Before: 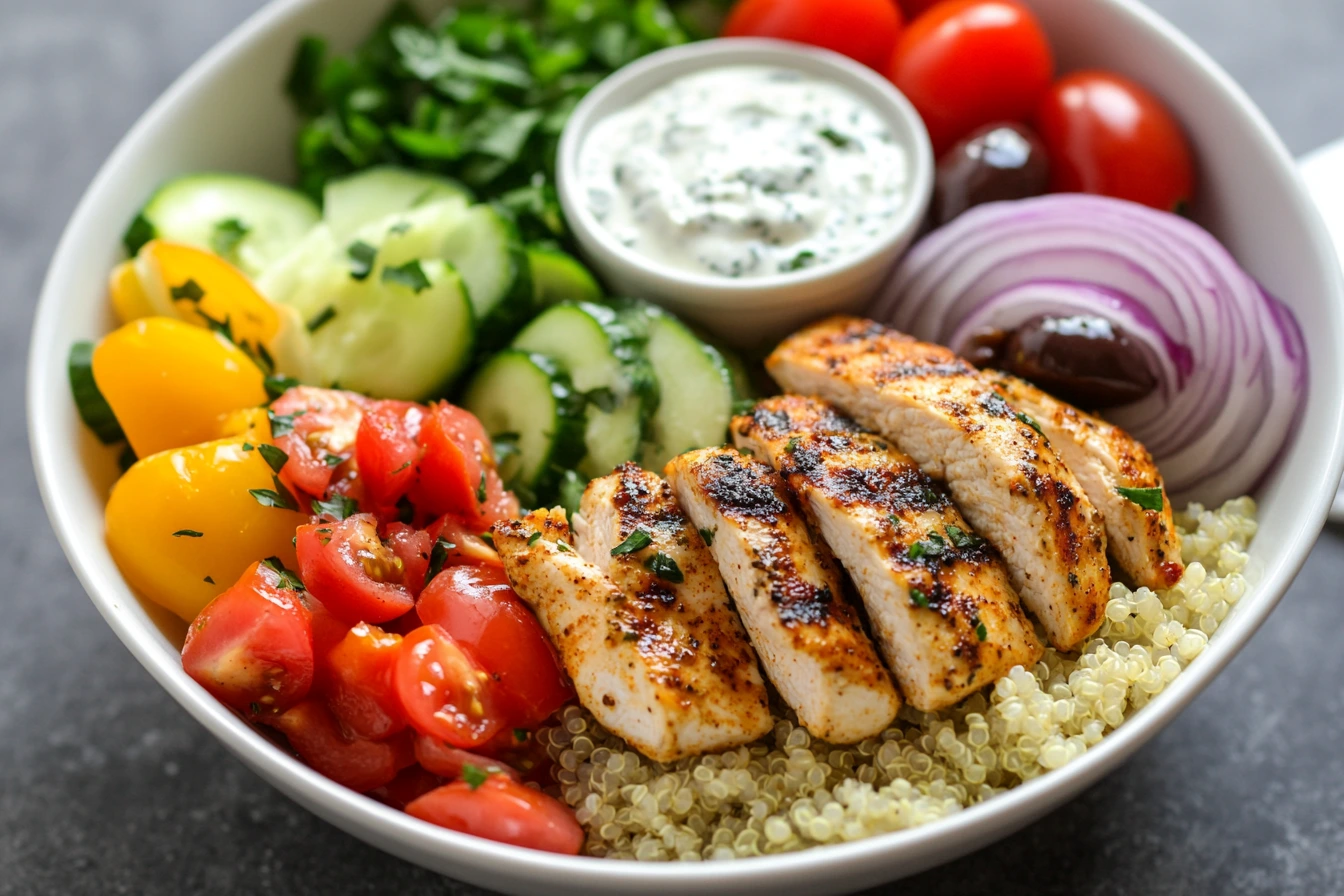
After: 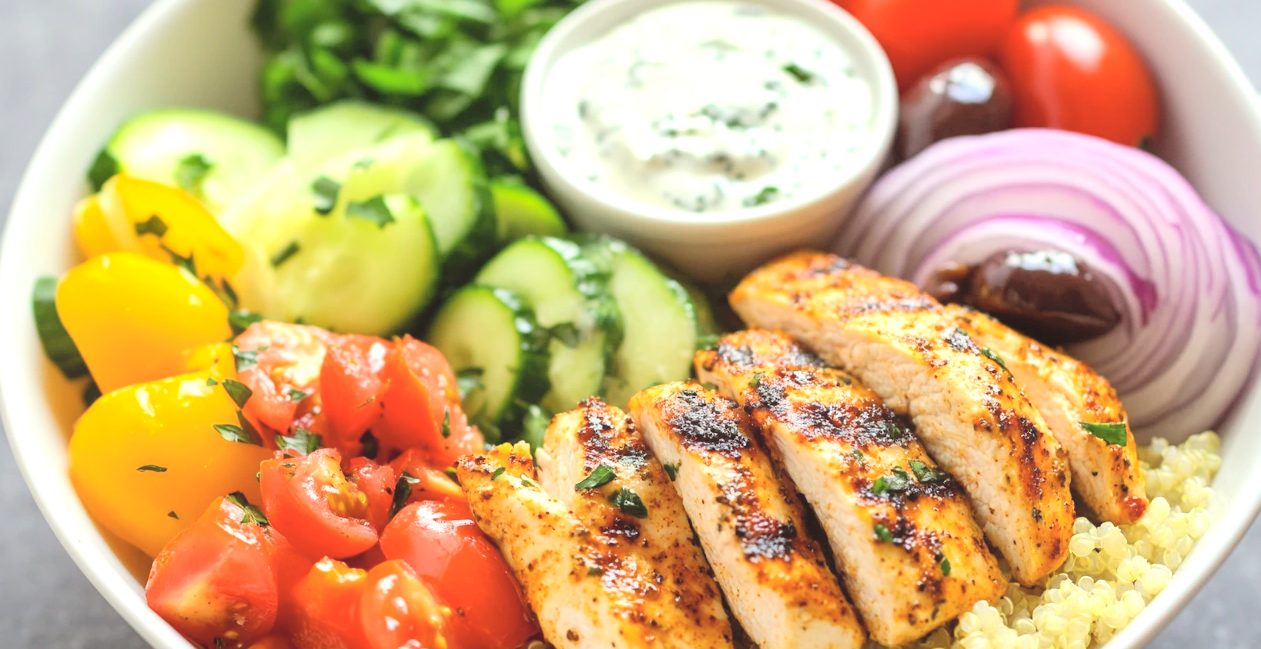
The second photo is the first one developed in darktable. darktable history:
crop: left 2.737%, top 7.287%, right 3.421%, bottom 20.179%
contrast brightness saturation: contrast 0.1, brightness 0.3, saturation 0.14
shadows and highlights: radius 44.78, white point adjustment 6.64, compress 79.65%, highlights color adjustment 78.42%, soften with gaussian
contrast equalizer: octaves 7, y [[0.6 ×6], [0.55 ×6], [0 ×6], [0 ×6], [0 ×6]], mix -0.2
color balance rgb: global vibrance 10%
color correction: highlights a* -0.95, highlights b* 4.5, shadows a* 3.55
